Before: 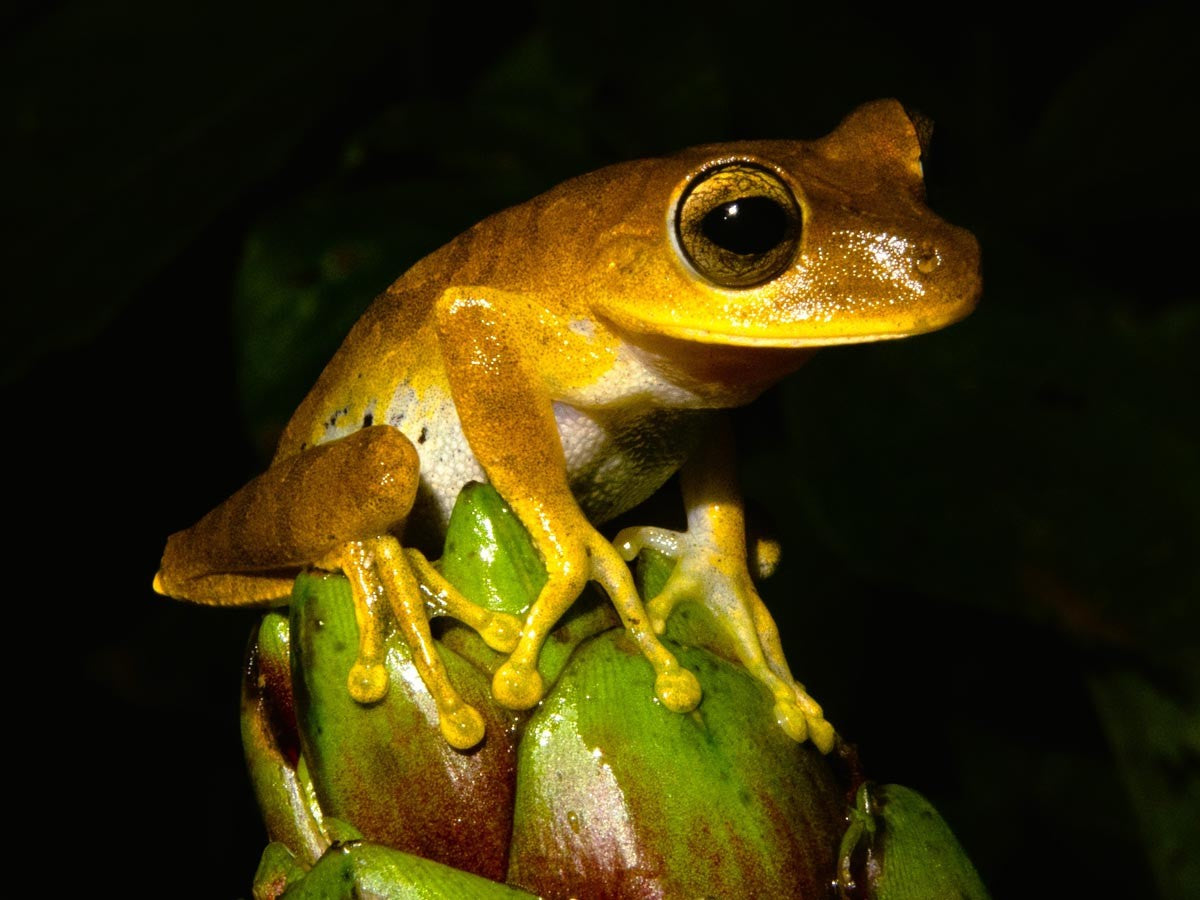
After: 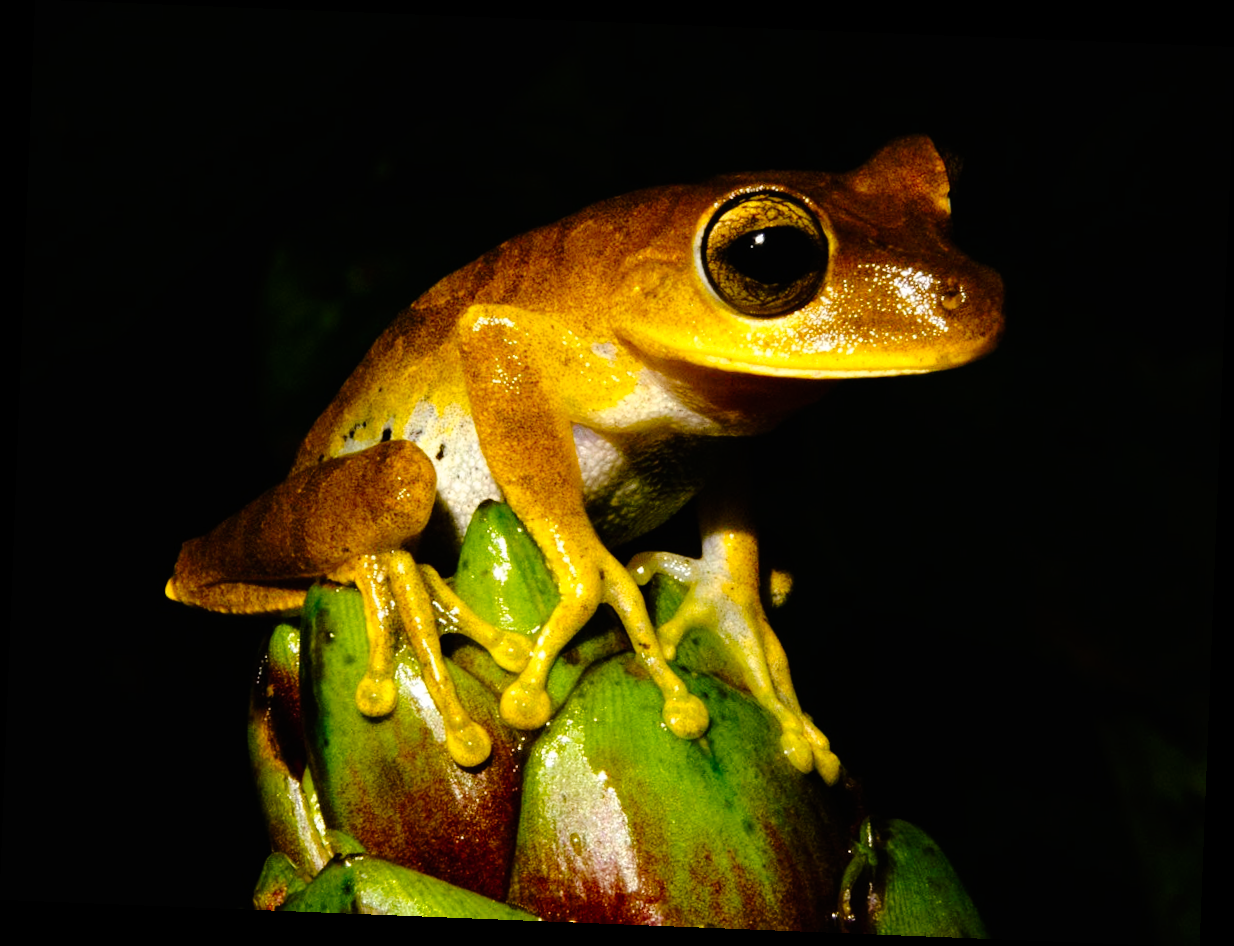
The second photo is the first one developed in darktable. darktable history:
tone curve: curves: ch0 [(0, 0) (0.003, 0.003) (0.011, 0.005) (0.025, 0.008) (0.044, 0.012) (0.069, 0.02) (0.1, 0.031) (0.136, 0.047) (0.177, 0.088) (0.224, 0.141) (0.277, 0.222) (0.335, 0.32) (0.399, 0.422) (0.468, 0.523) (0.543, 0.621) (0.623, 0.715) (0.709, 0.796) (0.801, 0.88) (0.898, 0.962) (1, 1)], preserve colors none
rotate and perspective: rotation 2.27°, automatic cropping off
base curve: curves: ch0 [(0, 0) (0.74, 0.67) (1, 1)]
